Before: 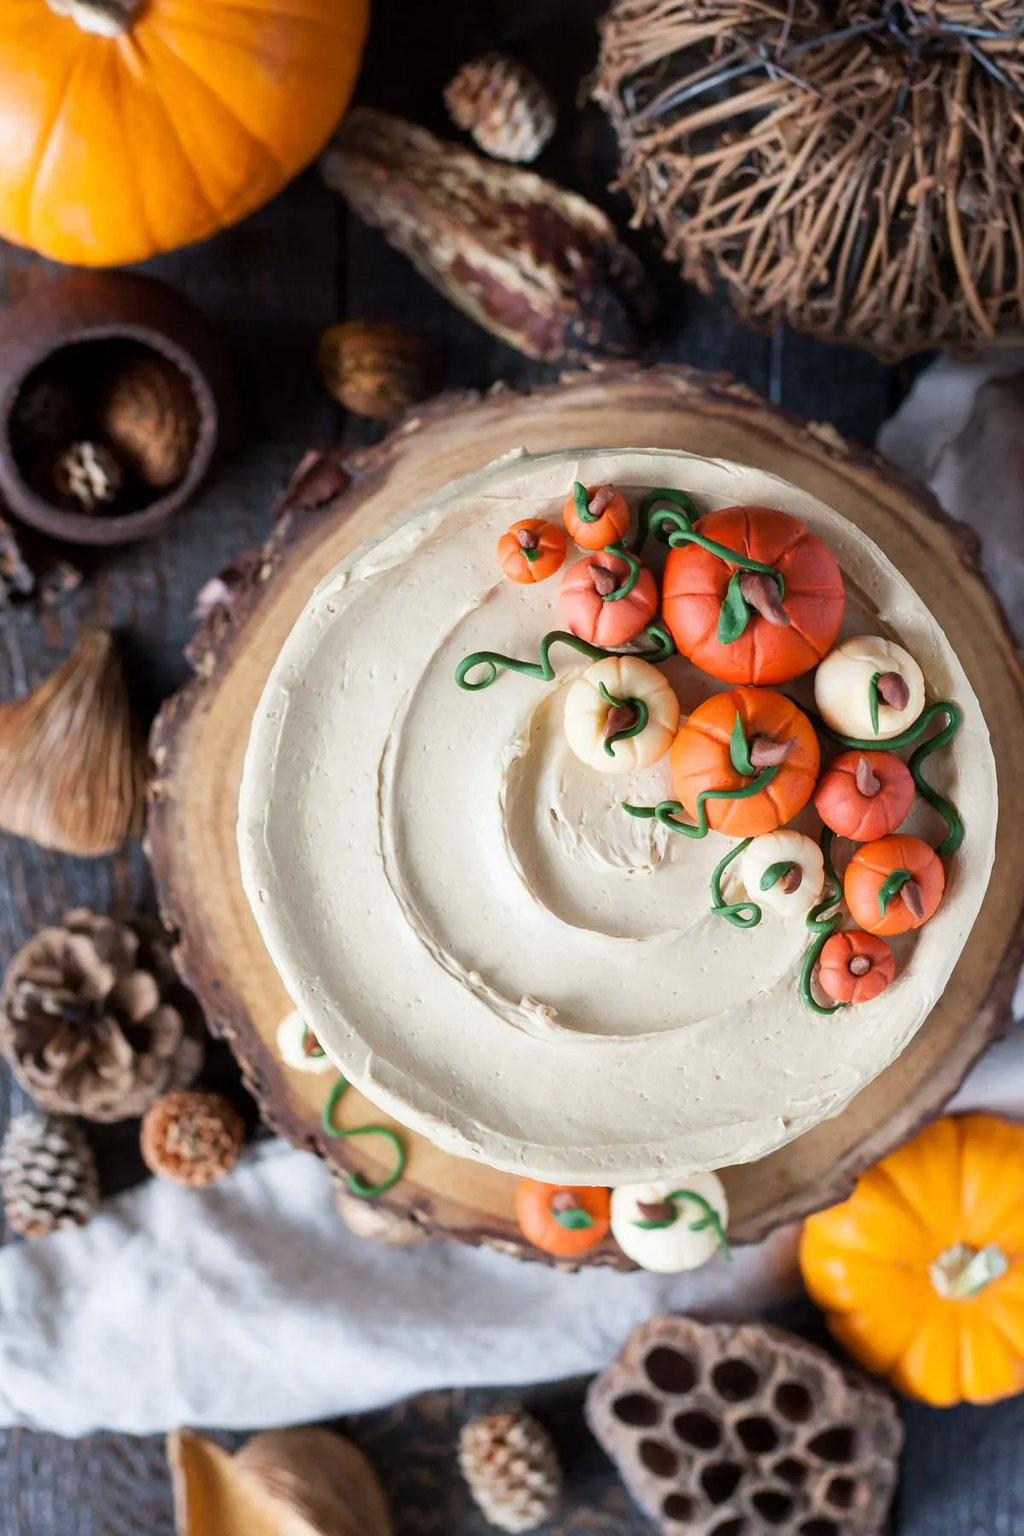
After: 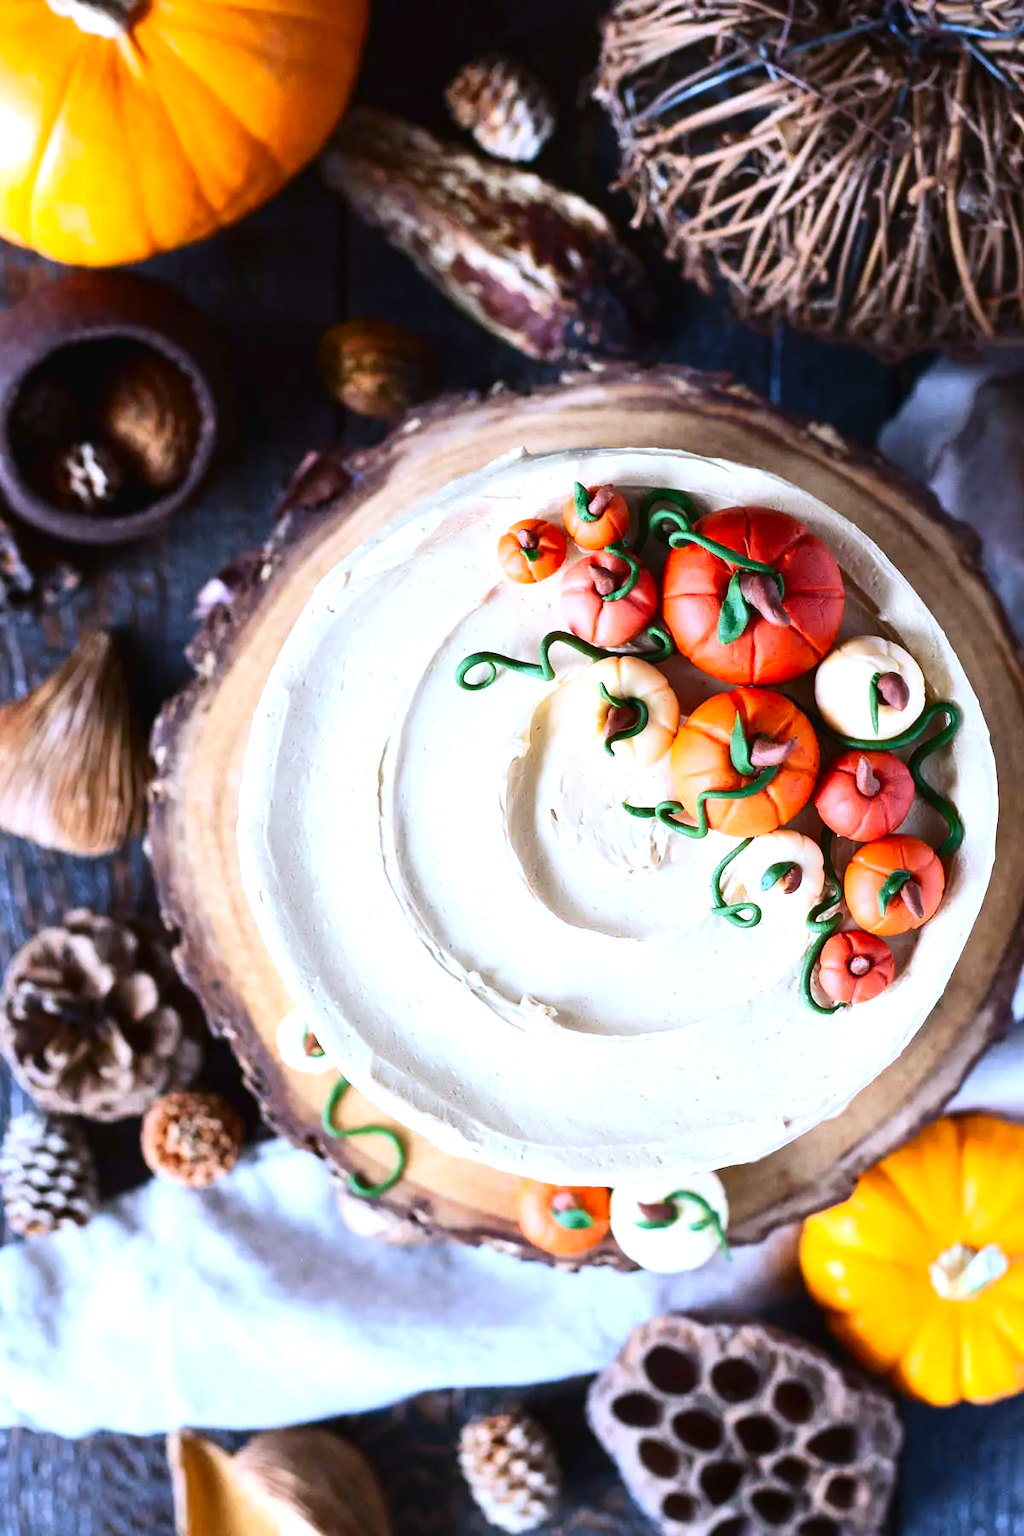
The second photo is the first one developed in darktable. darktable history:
exposure: black level correction -0.005, exposure 0.622 EV, compensate highlight preservation false
contrast brightness saturation: contrast 0.21, brightness -0.11, saturation 0.21
white balance: red 0.948, green 1.02, blue 1.176
